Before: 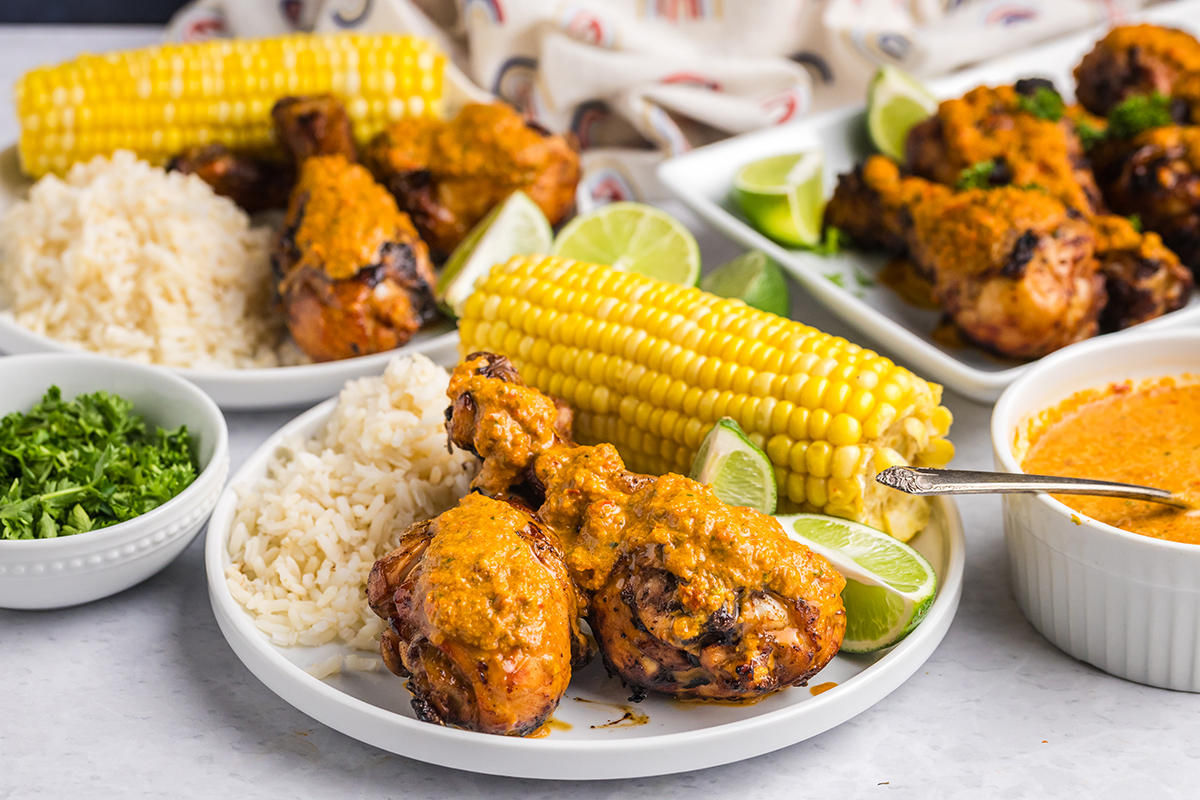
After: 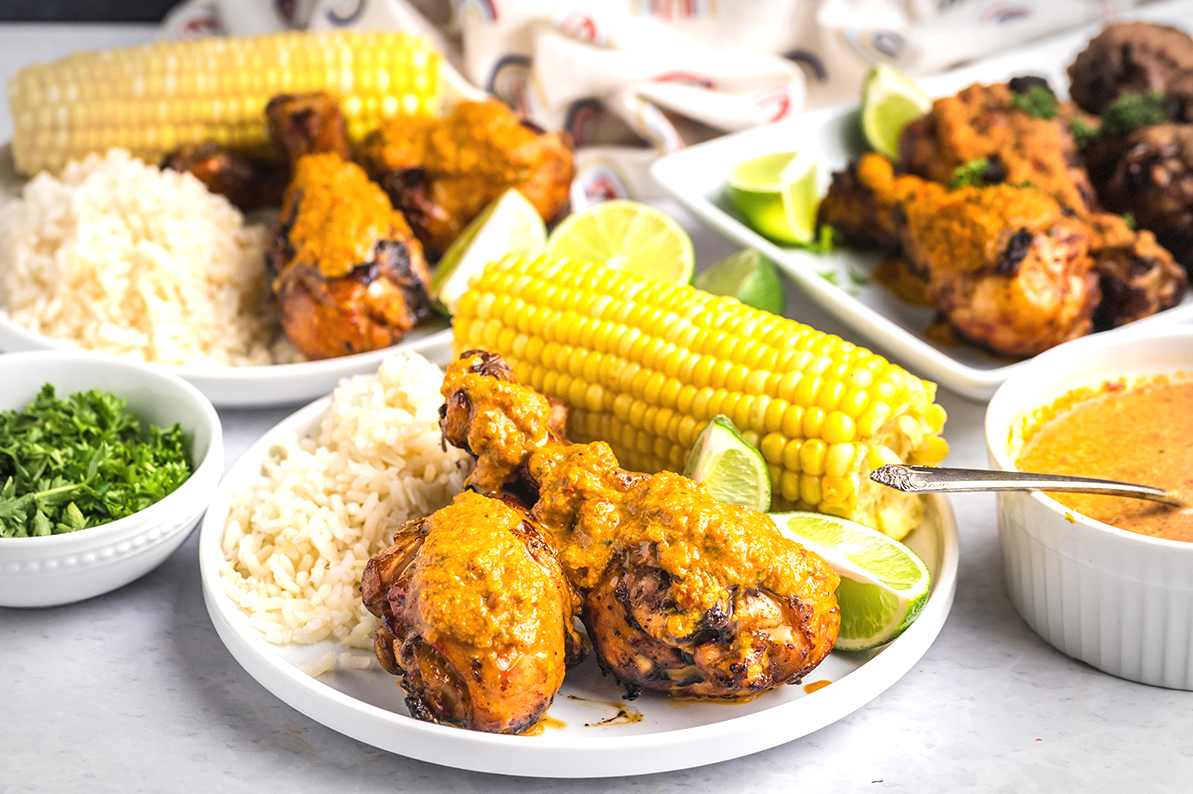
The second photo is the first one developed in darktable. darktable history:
exposure: black level correction -0.002, exposure 0.539 EV, compensate highlight preservation false
crop and rotate: left 0.555%, top 0.349%, bottom 0.397%
vignetting: brightness -0.339, automatic ratio true, dithering 8-bit output, unbound false
